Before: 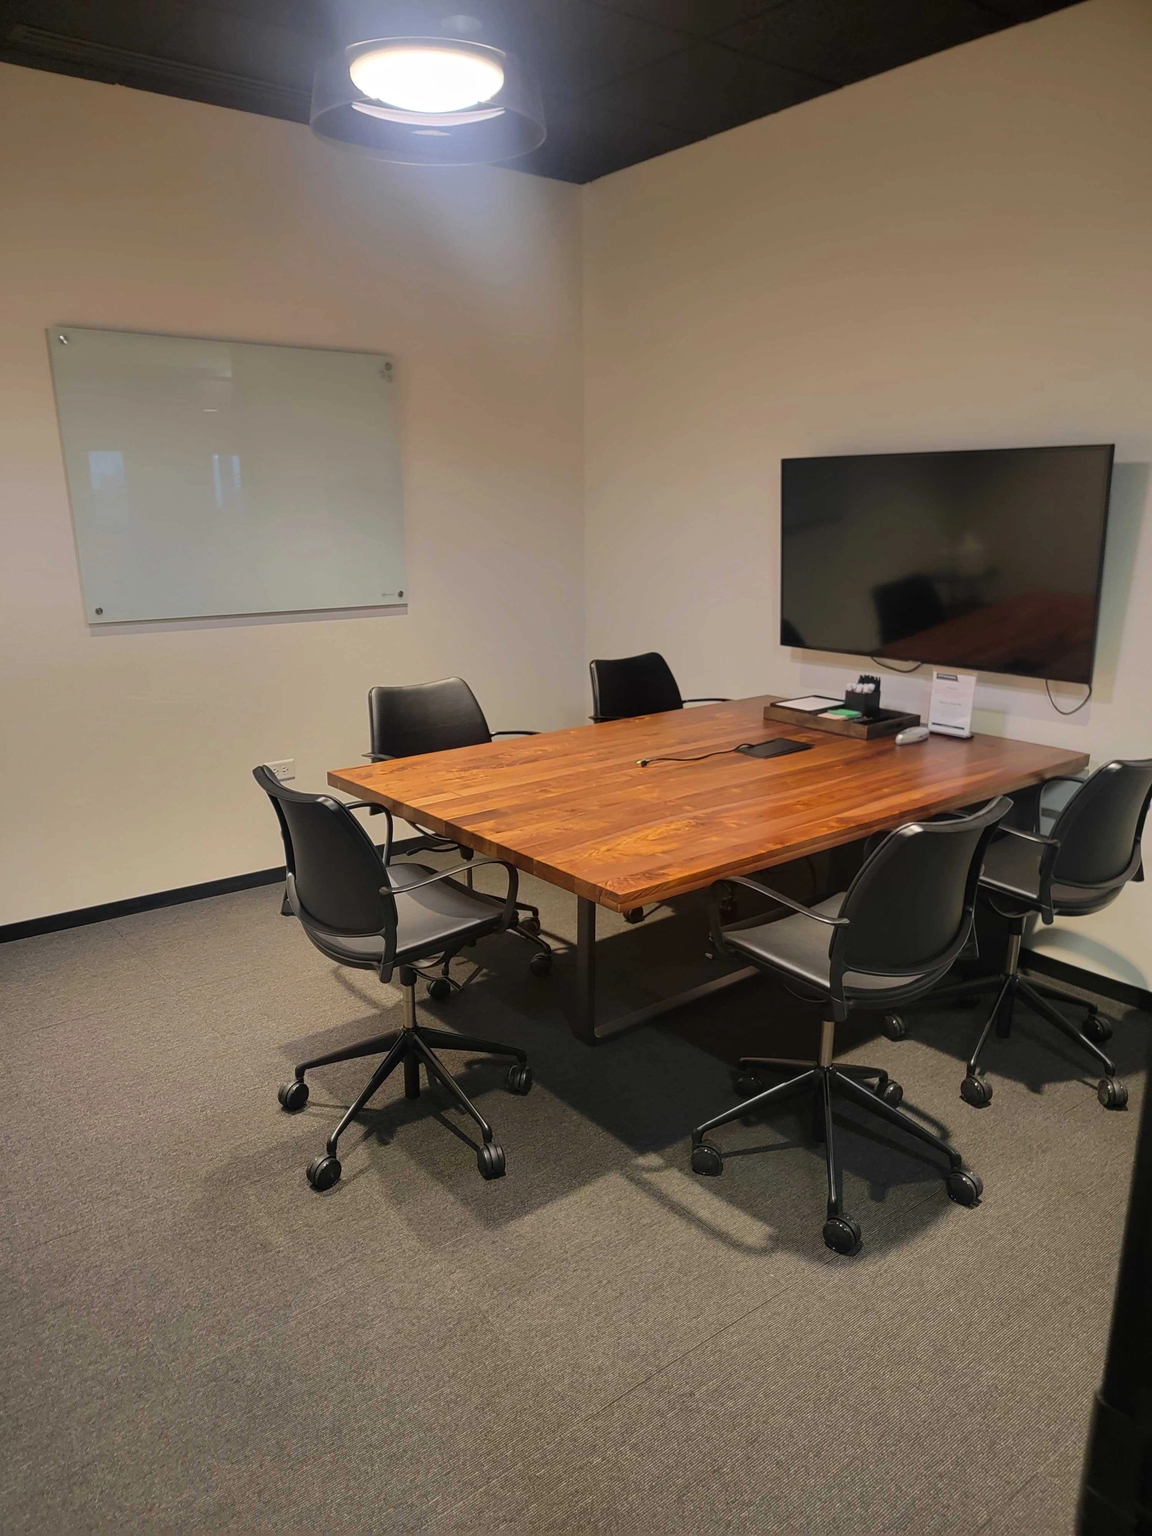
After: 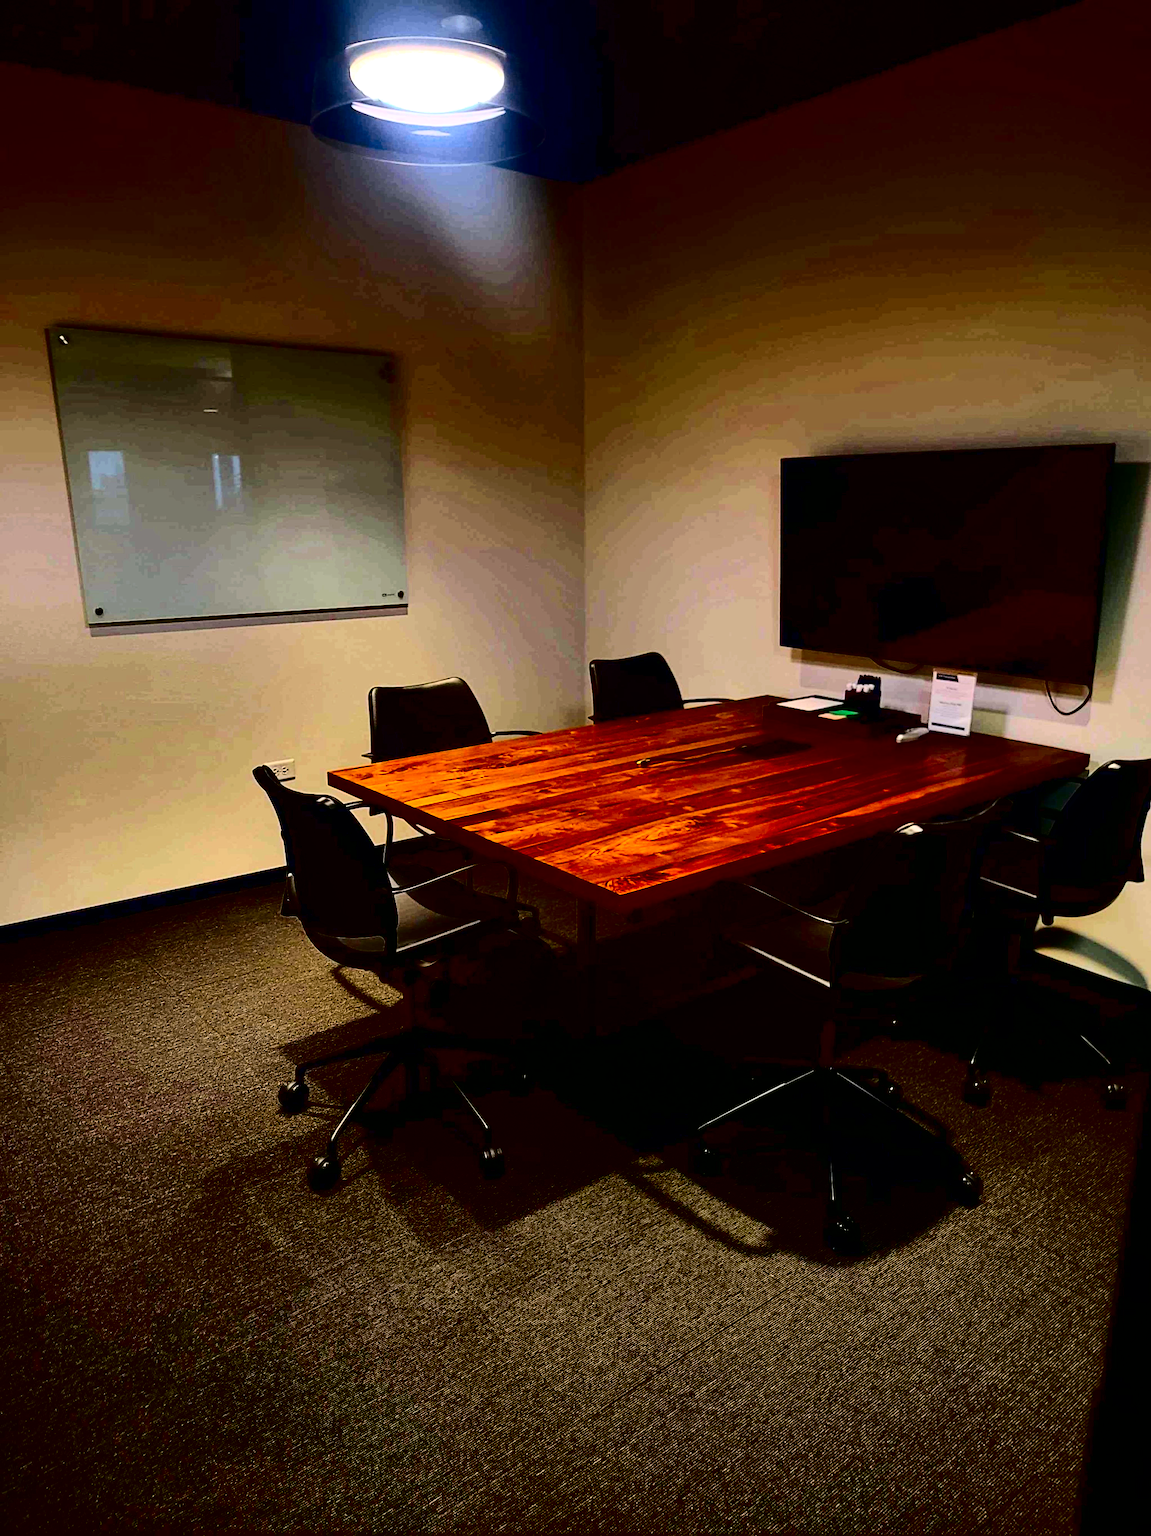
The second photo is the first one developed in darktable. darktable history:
haze removal: compatibility mode true, adaptive false
contrast brightness saturation: contrast 0.77, brightness -1, saturation 1
